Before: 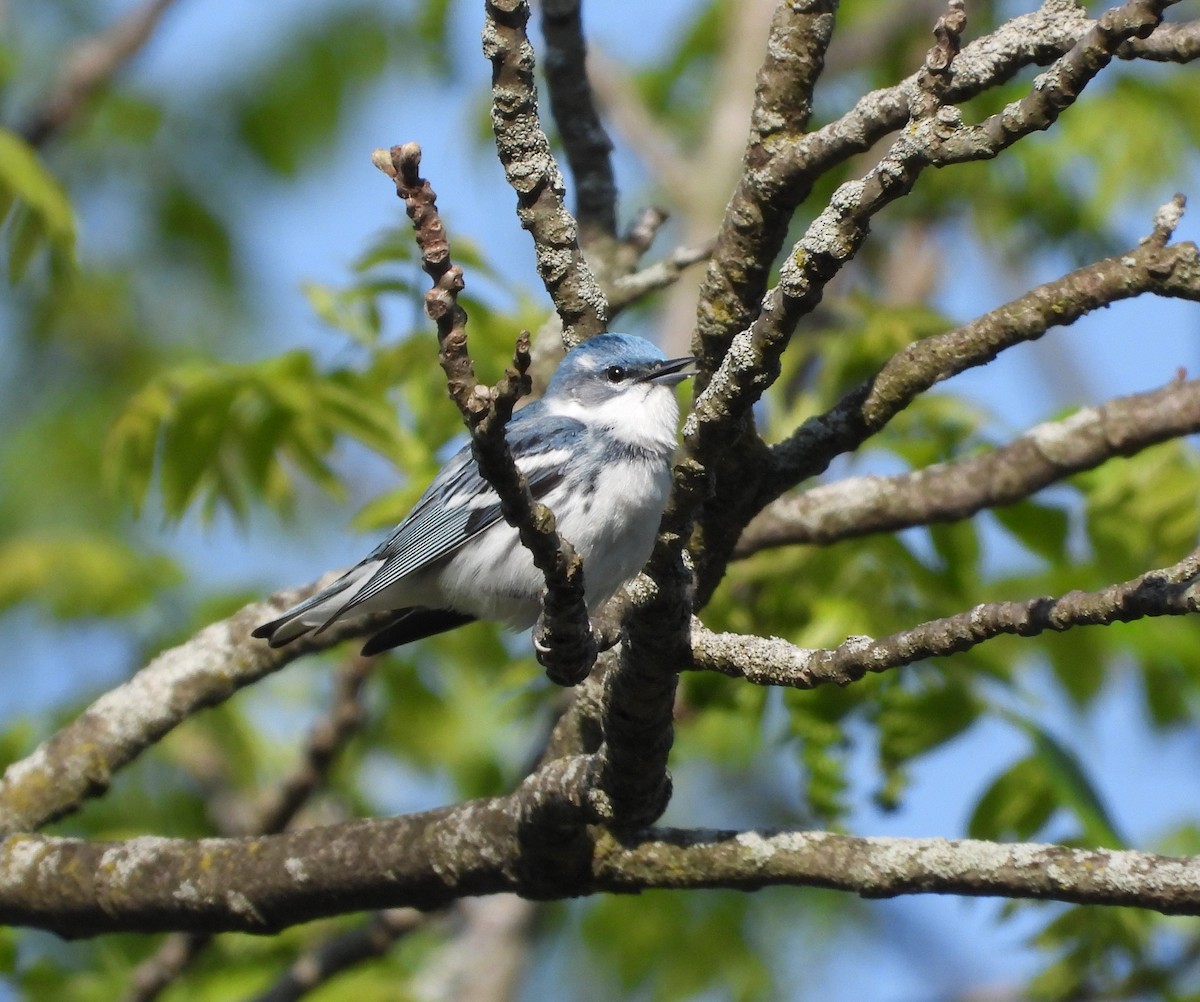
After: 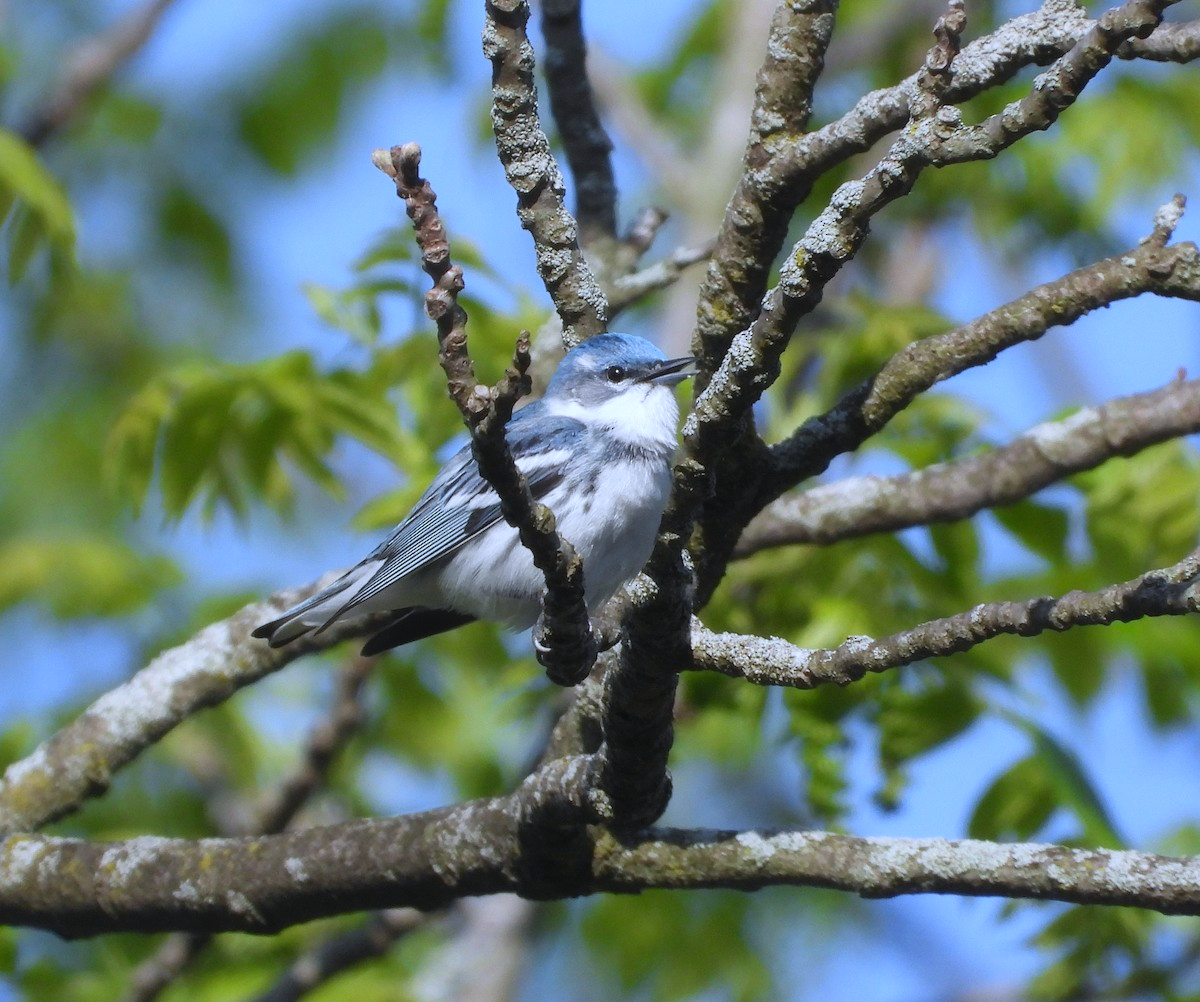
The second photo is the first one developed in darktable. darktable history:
contrast equalizer: y [[0.5, 0.488, 0.462, 0.461, 0.491, 0.5], [0.5 ×6], [0.5 ×6], [0 ×6], [0 ×6]]
white balance: red 0.948, green 1.02, blue 1.176
